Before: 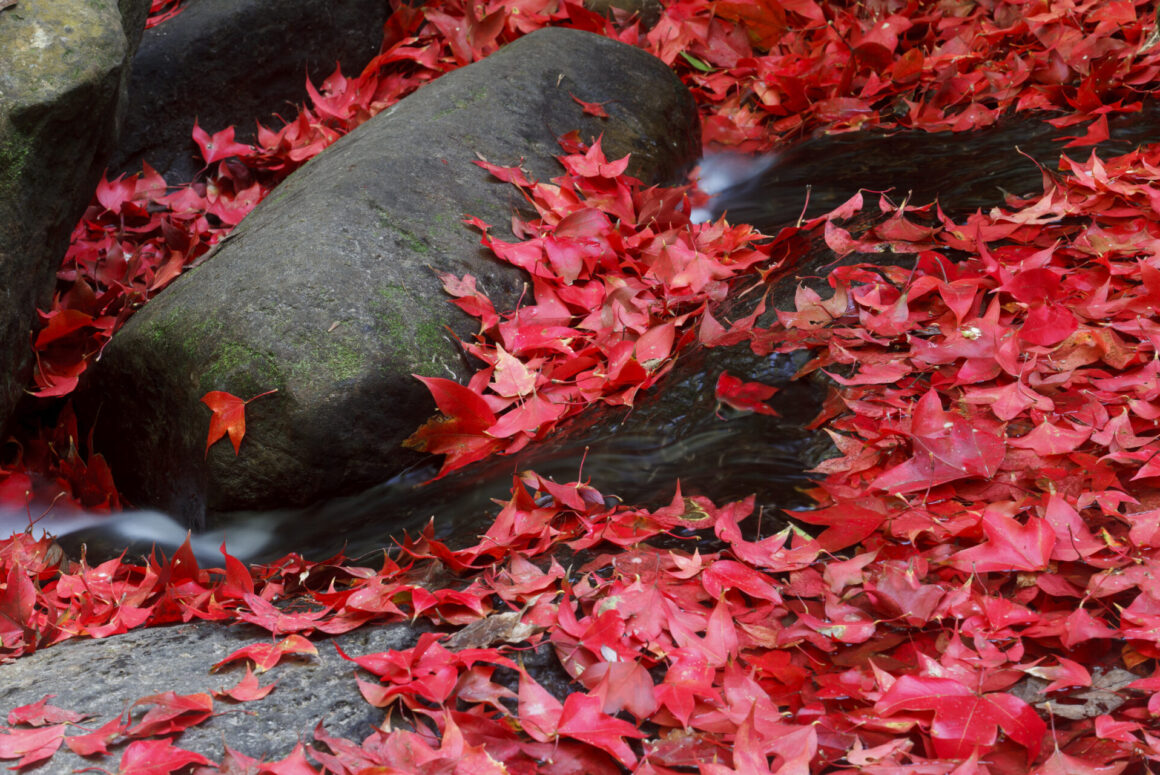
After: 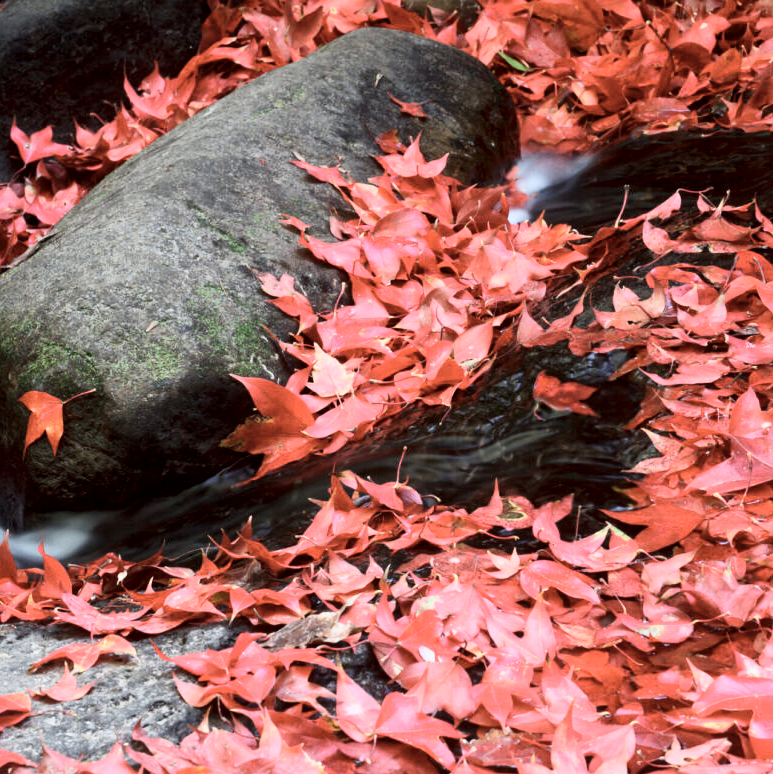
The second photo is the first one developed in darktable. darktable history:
global tonemap: drago (1, 100), detail 1
exposure: black level correction 0, exposure 0.5 EV, compensate highlight preservation false
crop and rotate: left 15.754%, right 17.579%
contrast brightness saturation: contrast 0.25, saturation -0.31
